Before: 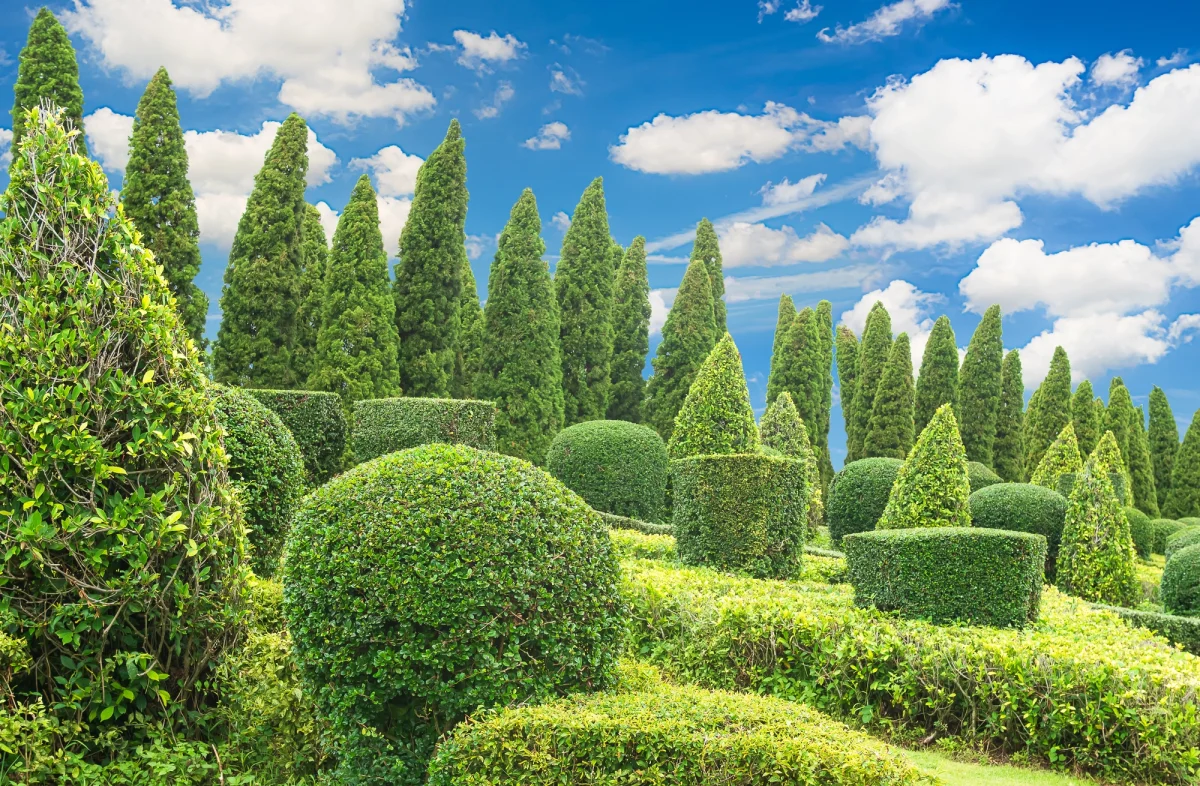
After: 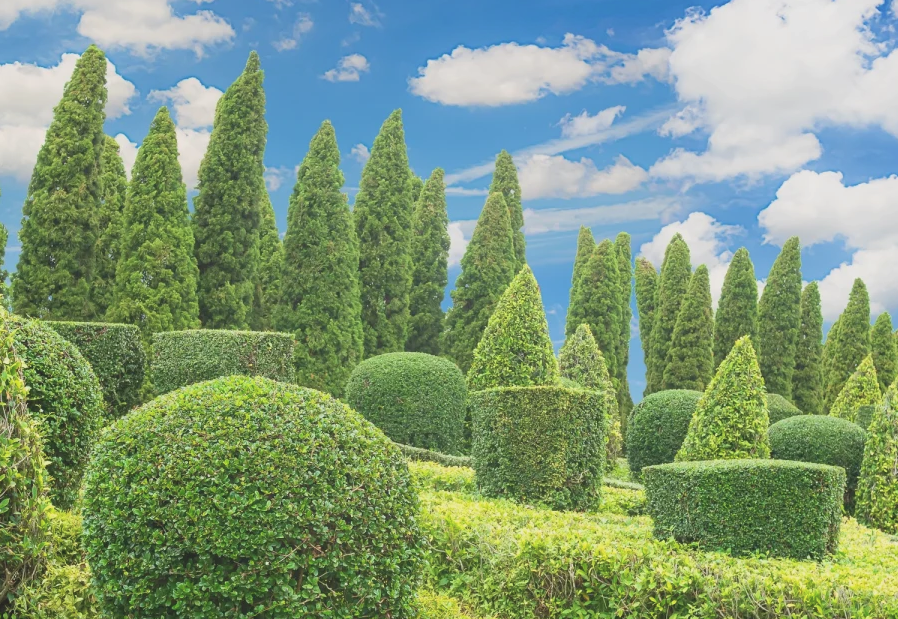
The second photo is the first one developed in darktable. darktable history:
crop: left 16.768%, top 8.653%, right 8.362%, bottom 12.485%
contrast brightness saturation: contrast -0.15, brightness 0.05, saturation -0.12
